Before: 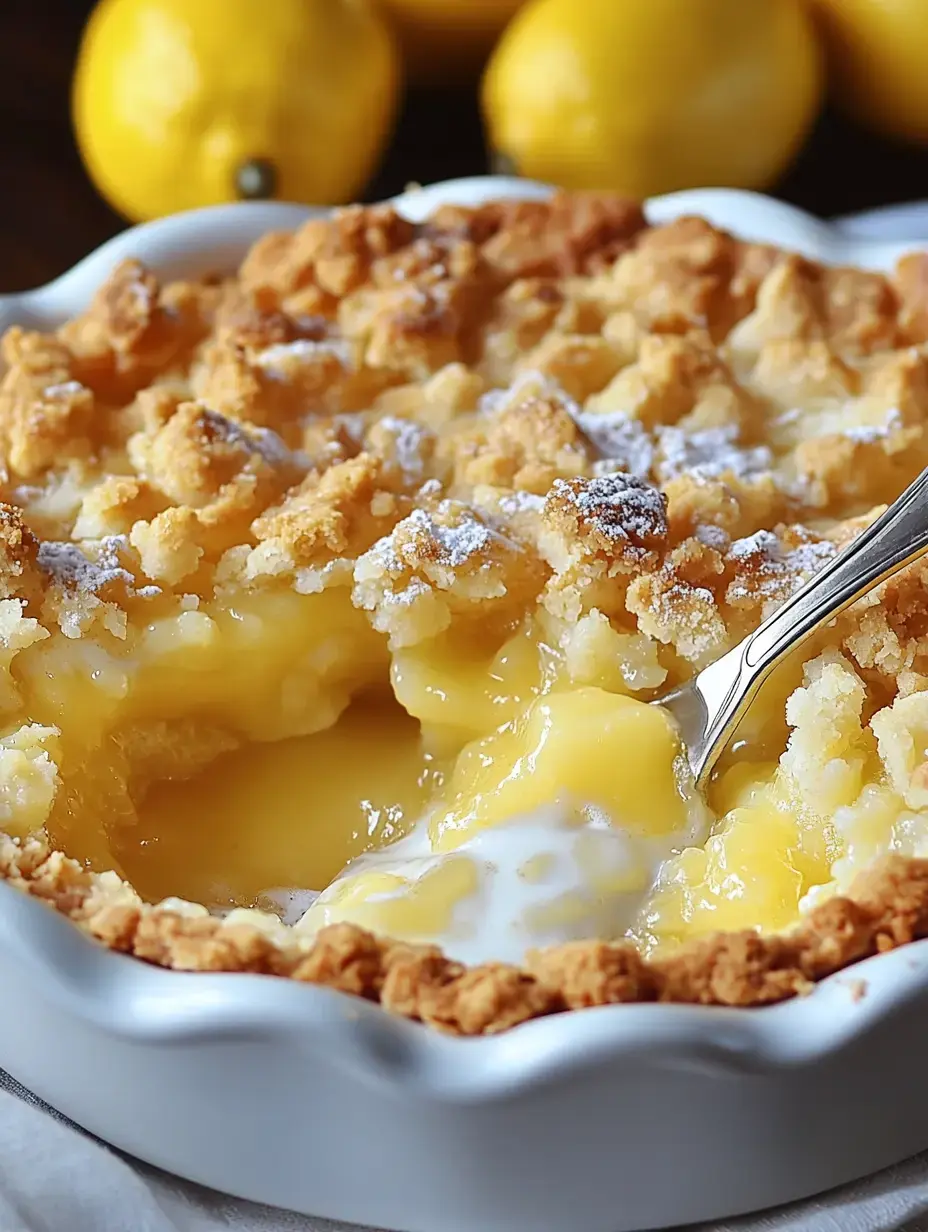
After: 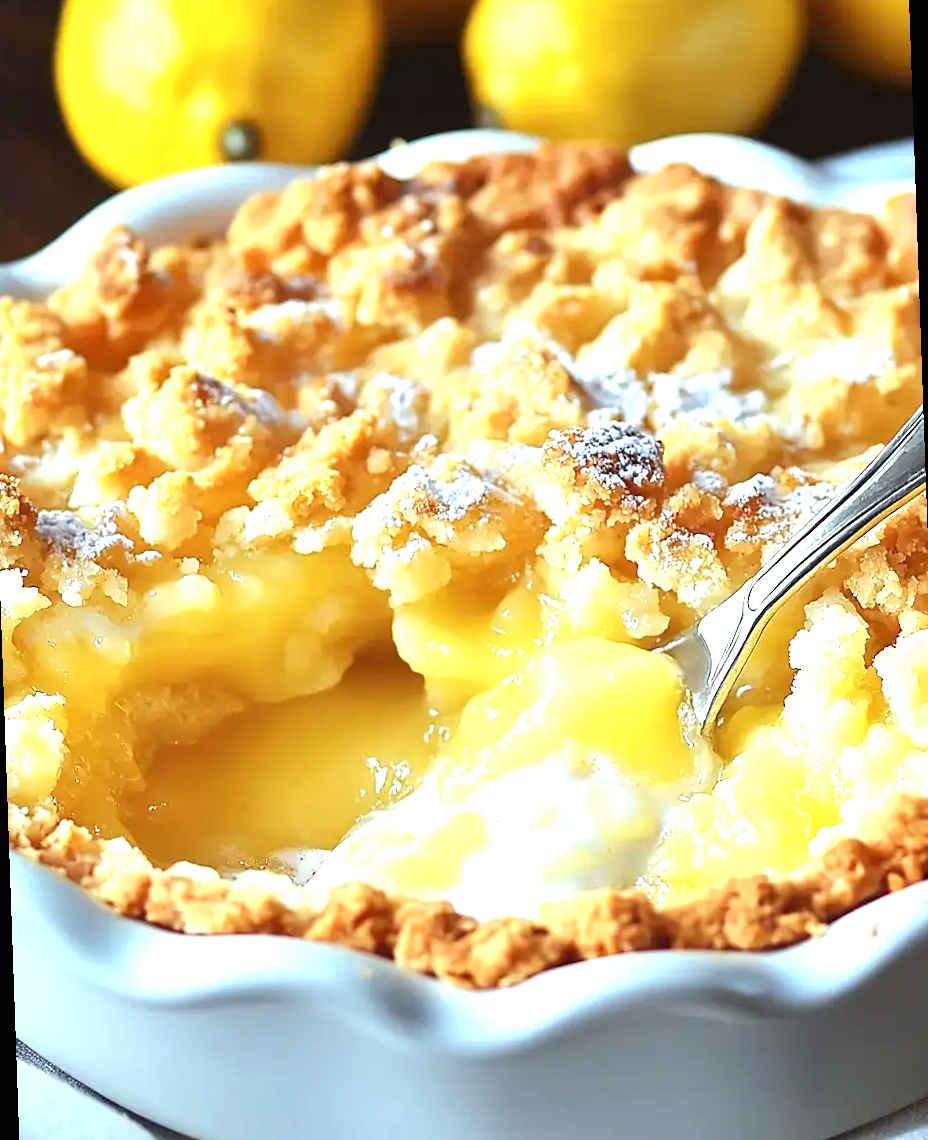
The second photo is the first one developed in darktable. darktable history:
color correction: highlights a* -6.69, highlights b* 0.49
rotate and perspective: rotation -2°, crop left 0.022, crop right 0.978, crop top 0.049, crop bottom 0.951
exposure: black level correction 0, exposure 1.1 EV, compensate highlight preservation false
